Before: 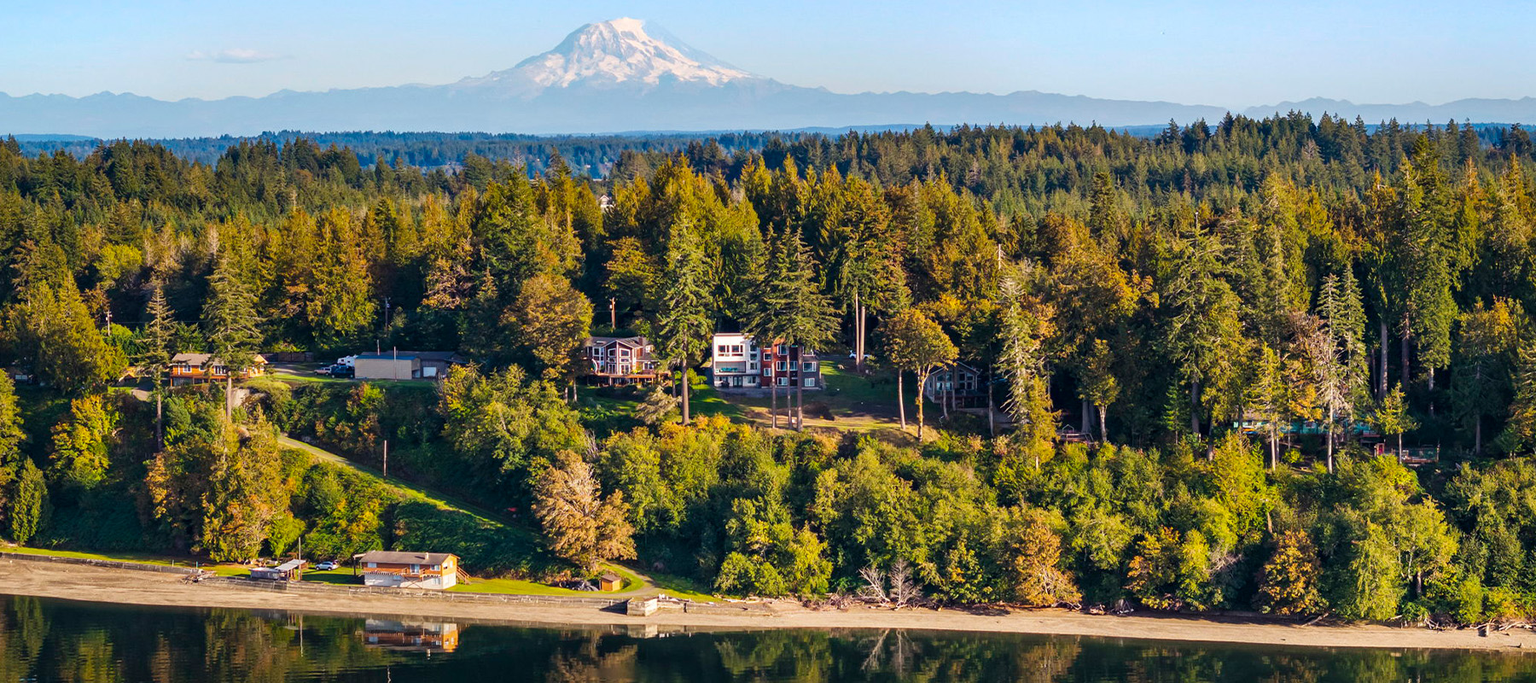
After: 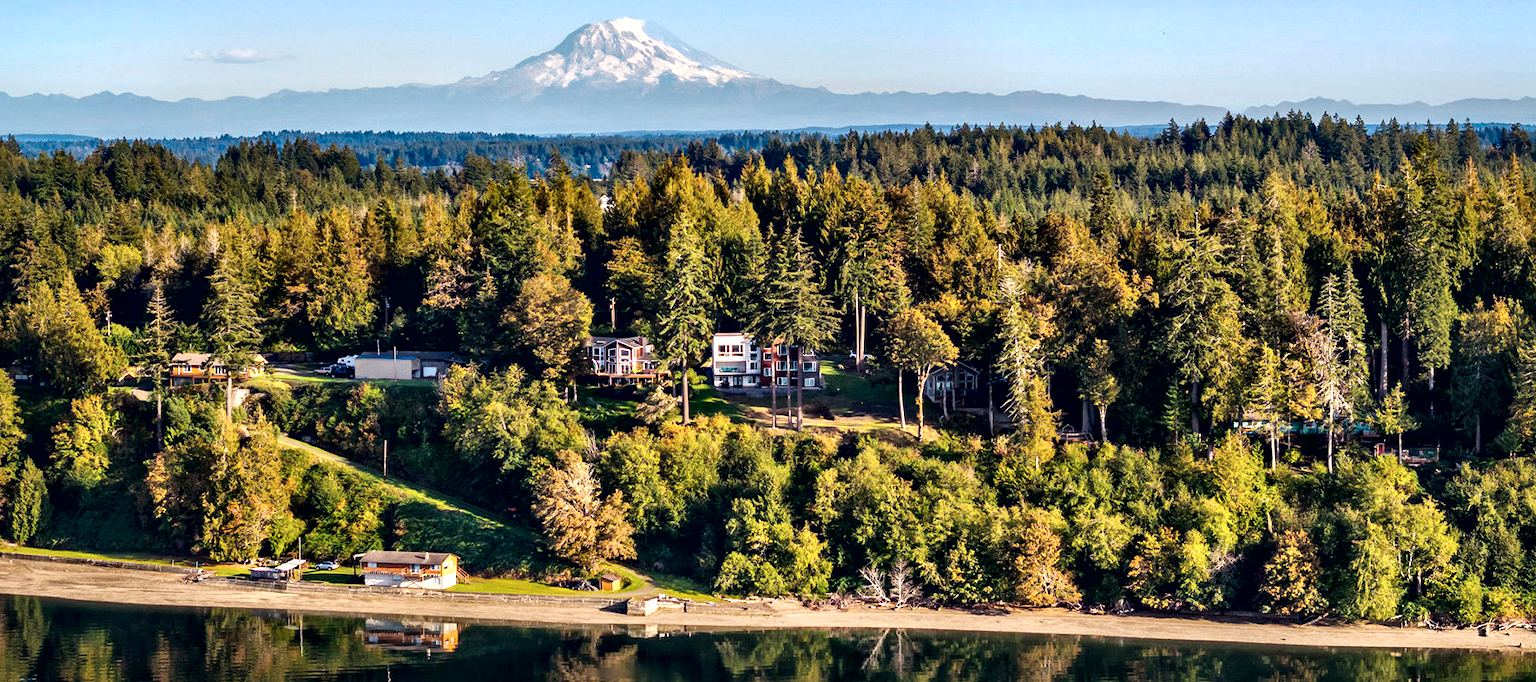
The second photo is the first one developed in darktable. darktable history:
local contrast: mode bilateral grid, contrast 25, coarseness 60, detail 152%, midtone range 0.2
contrast equalizer: octaves 7, y [[0.586, 0.584, 0.576, 0.565, 0.552, 0.539], [0.5 ×6], [0.97, 0.959, 0.919, 0.859, 0.789, 0.717], [0 ×6], [0 ×6]]
tone equalizer: on, module defaults
